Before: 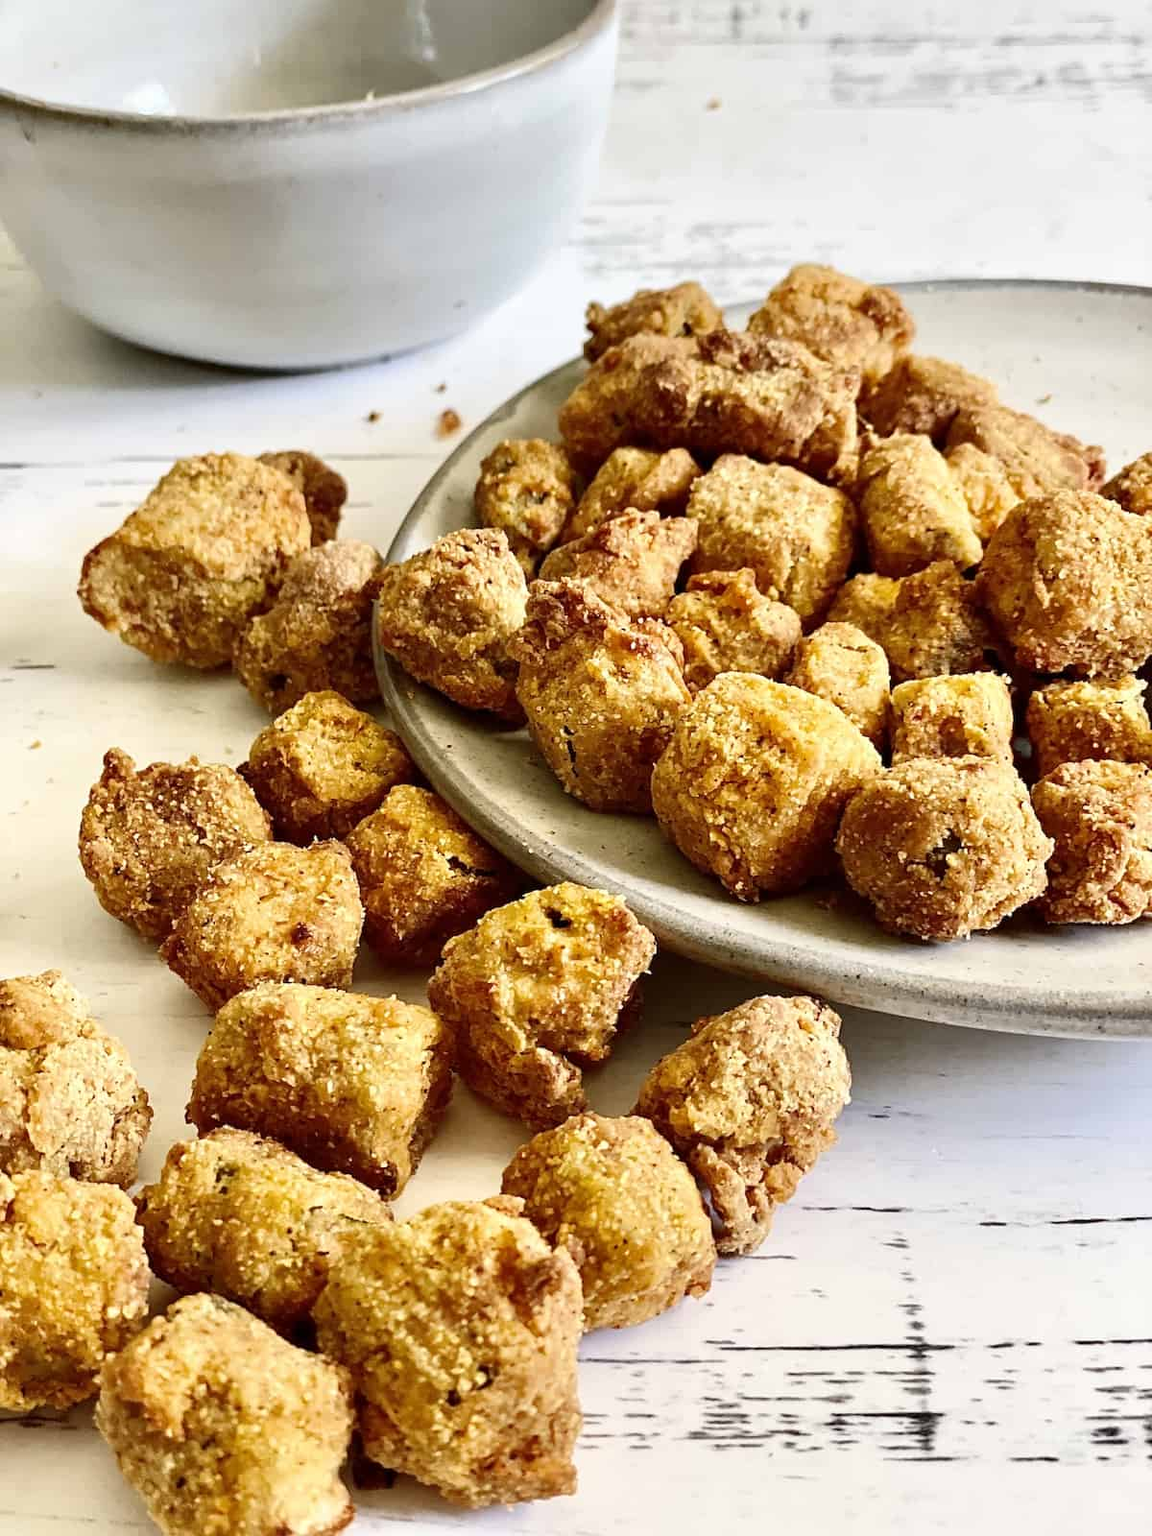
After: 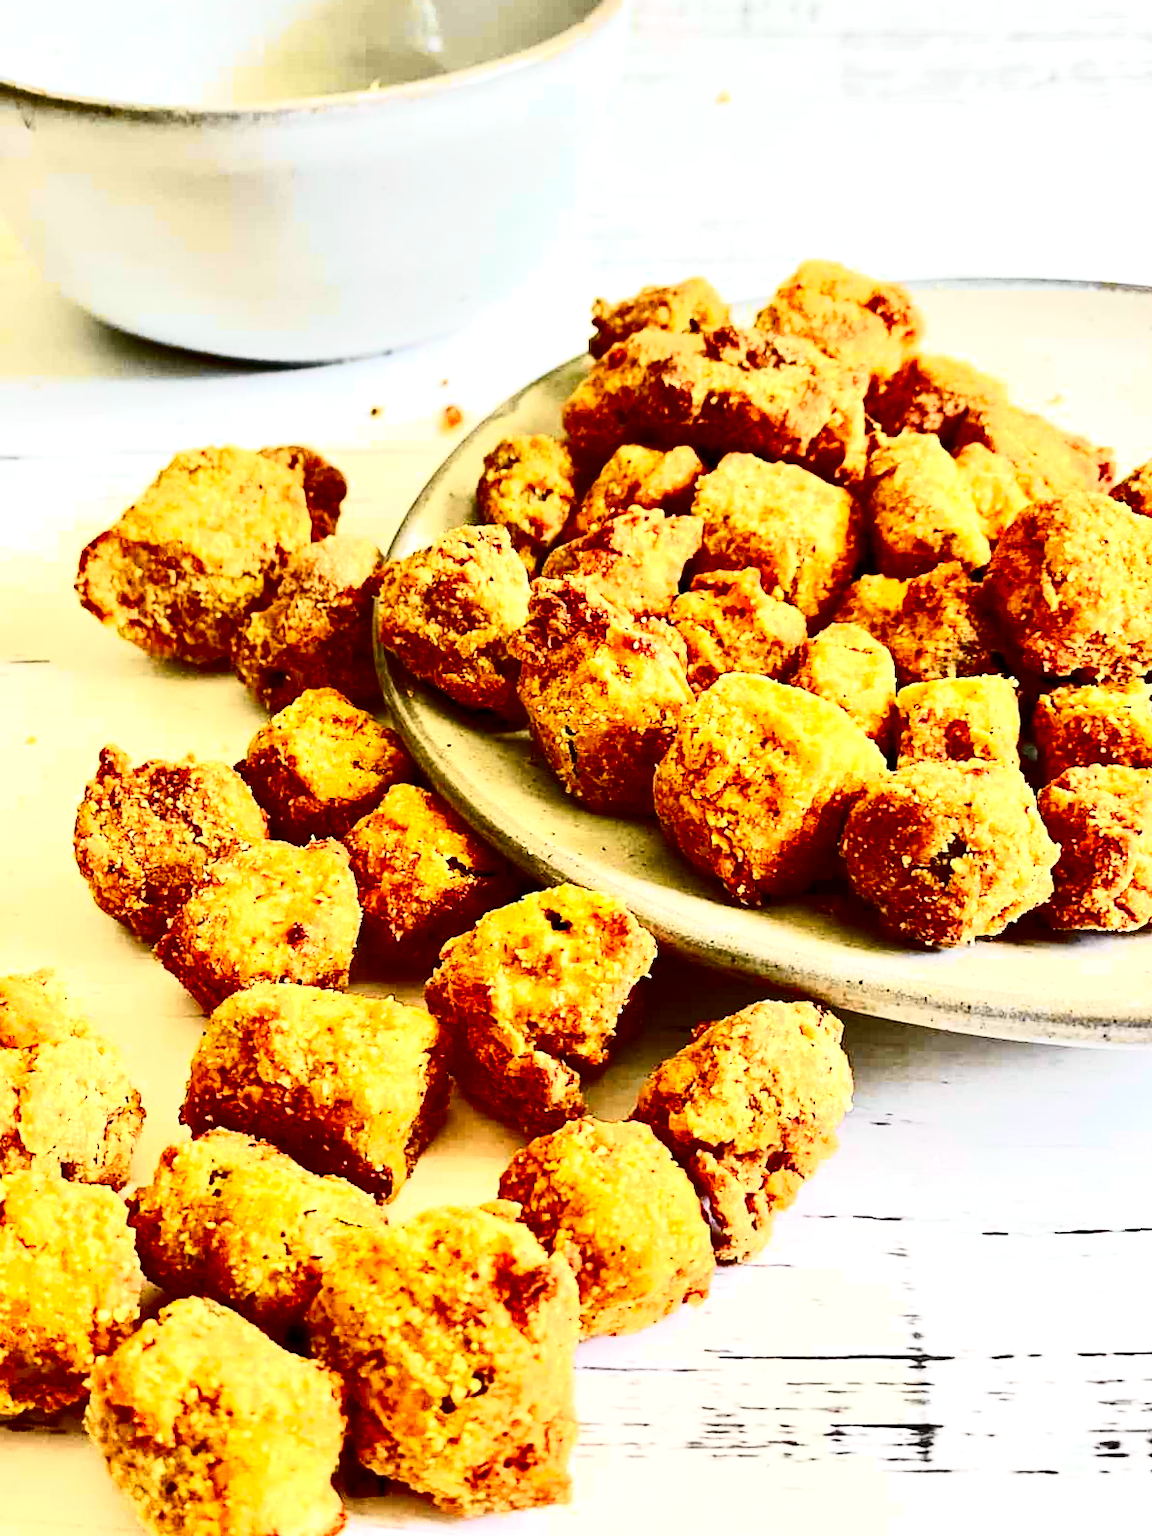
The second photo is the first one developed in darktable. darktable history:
exposure: exposure 0.6 EV, compensate highlight preservation false
crop and rotate: angle -0.5°
tone curve: curves: ch0 [(0, 0.012) (0.093, 0.11) (0.345, 0.425) (0.457, 0.562) (0.628, 0.738) (0.839, 0.909) (0.998, 0.978)]; ch1 [(0, 0) (0.437, 0.408) (0.472, 0.47) (0.502, 0.497) (0.527, 0.523) (0.568, 0.577) (0.62, 0.66) (0.669, 0.748) (0.859, 0.899) (1, 1)]; ch2 [(0, 0) (0.33, 0.301) (0.421, 0.443) (0.473, 0.498) (0.509, 0.502) (0.535, 0.545) (0.549, 0.576) (0.644, 0.703) (1, 1)], color space Lab, independent channels, preserve colors none
contrast brightness saturation: contrast 0.32, brightness -0.08, saturation 0.17
local contrast: highlights 100%, shadows 100%, detail 120%, midtone range 0.2
color correction: saturation 0.98
